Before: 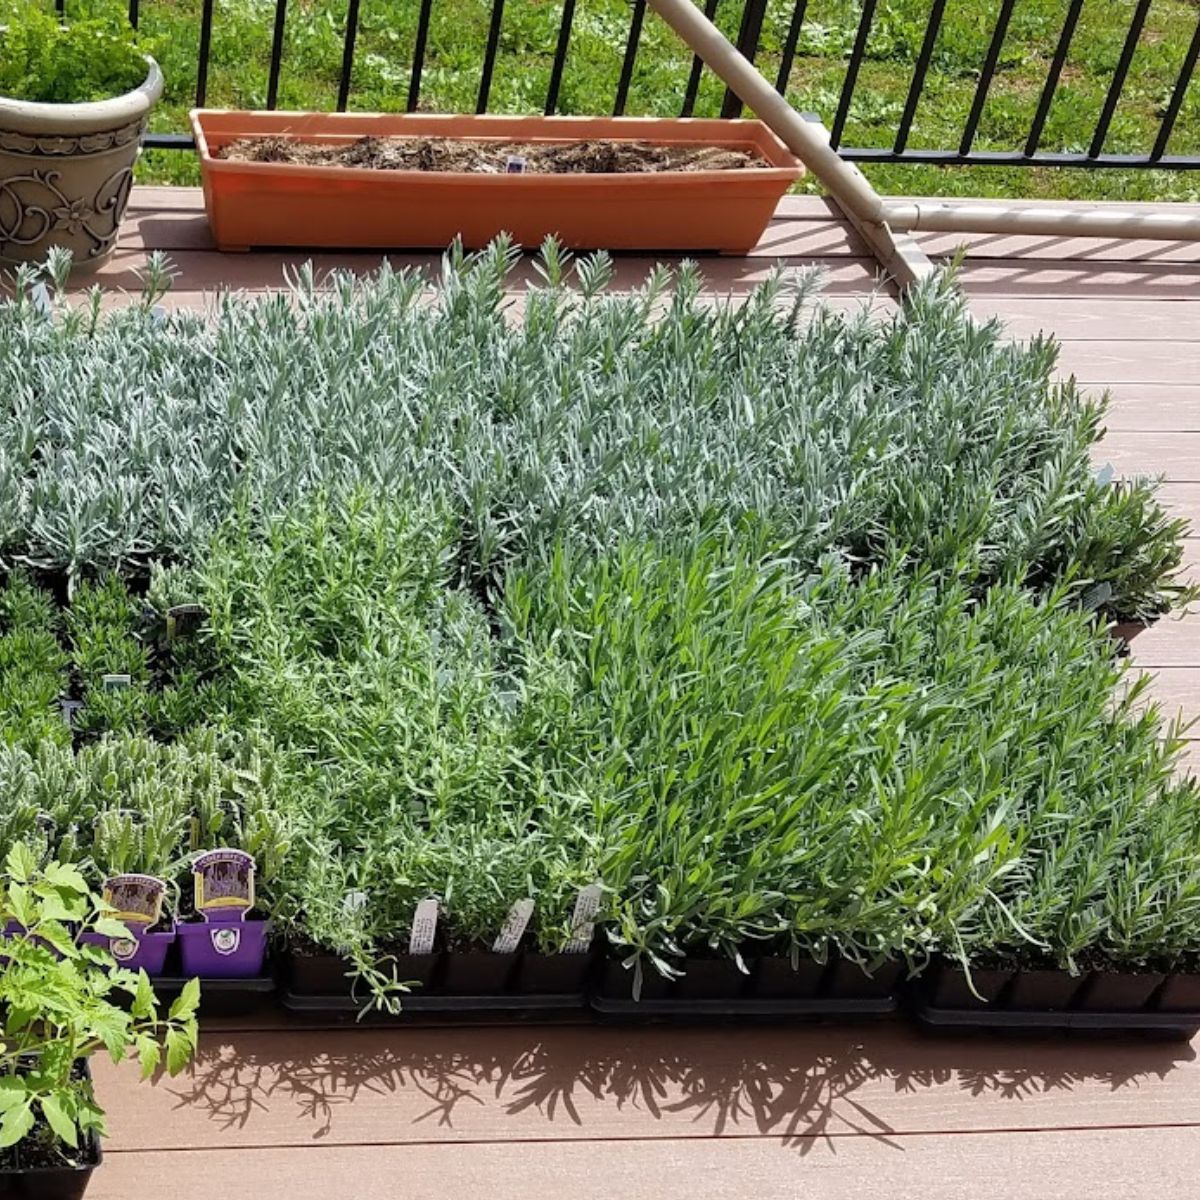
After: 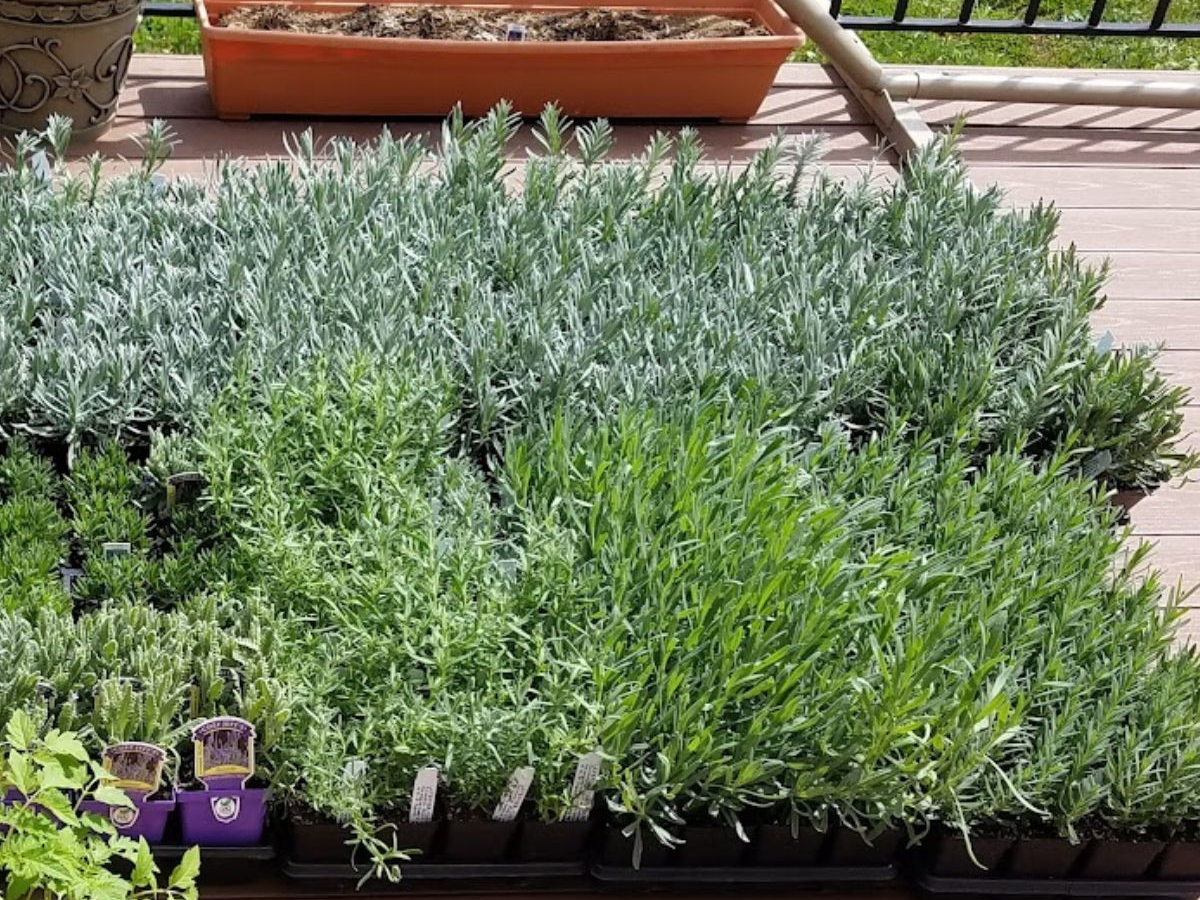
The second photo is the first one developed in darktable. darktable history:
crop: top 11.061%, bottom 13.917%
